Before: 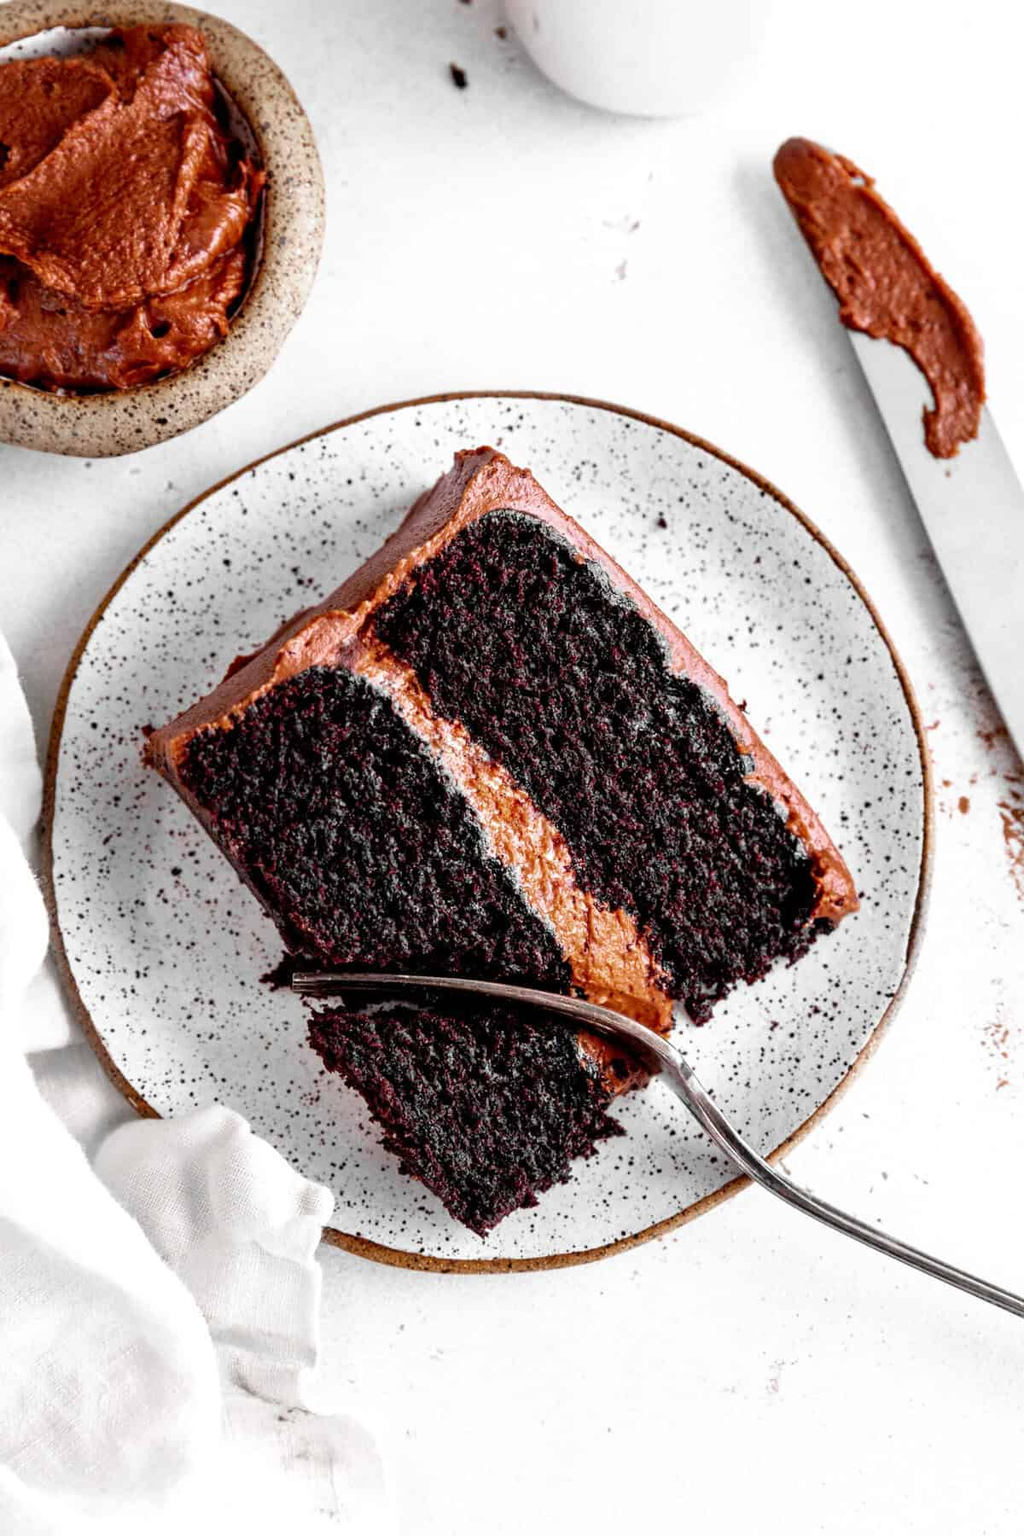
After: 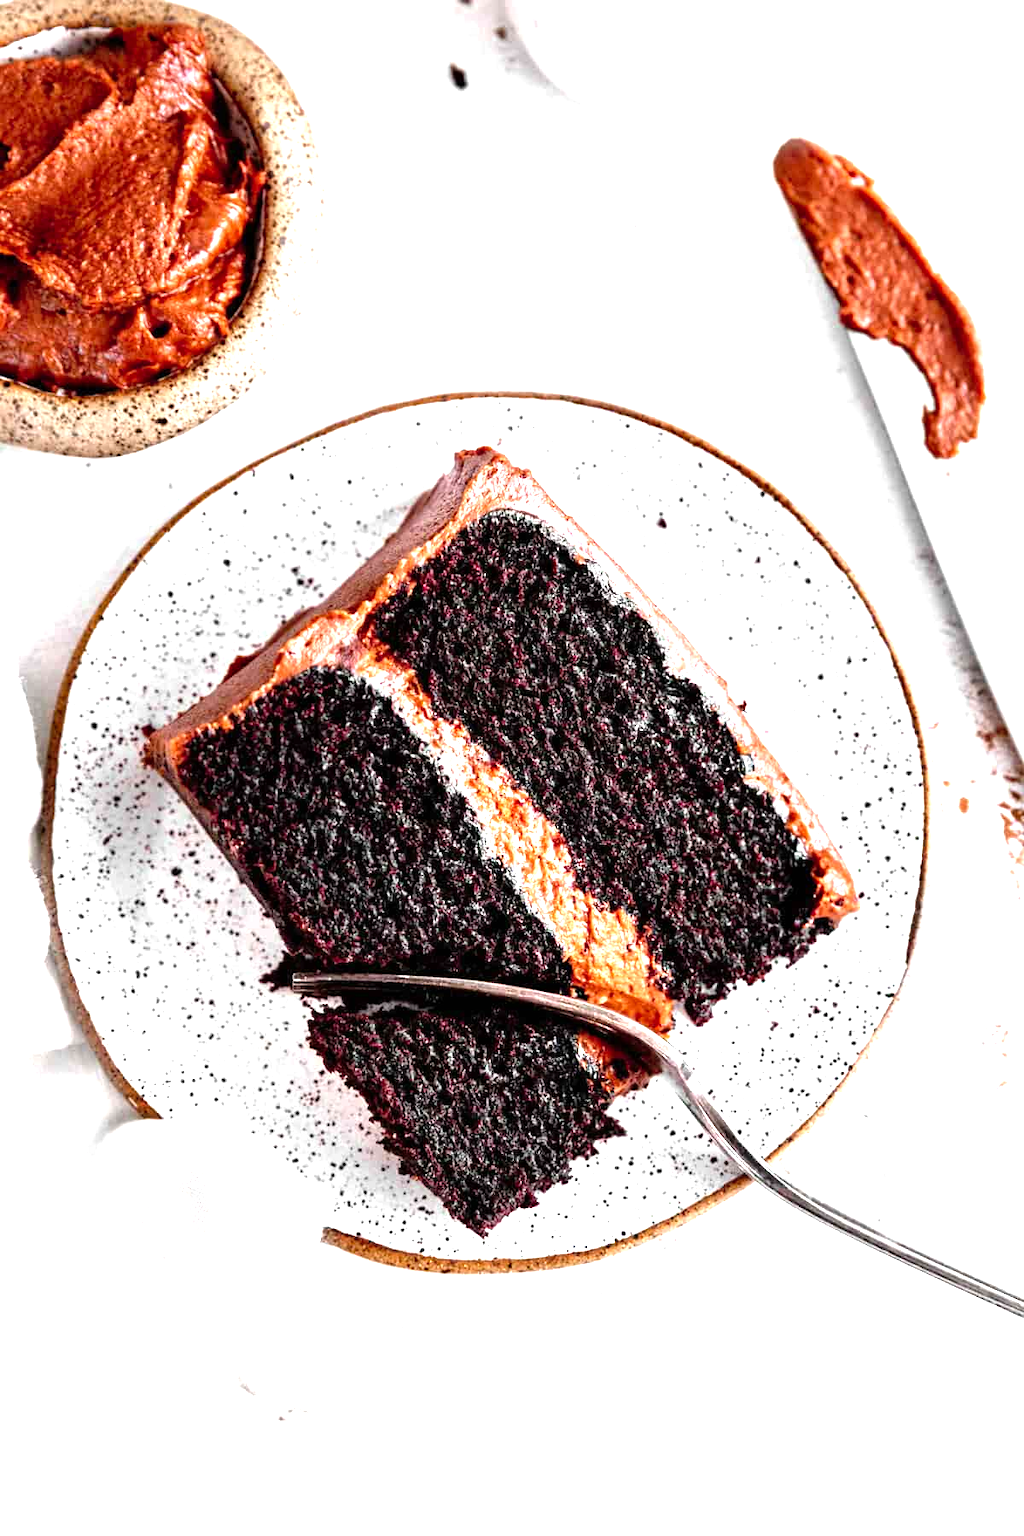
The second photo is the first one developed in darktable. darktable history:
levels: levels [0, 0.352, 0.703]
contrast brightness saturation: saturation -0.04
